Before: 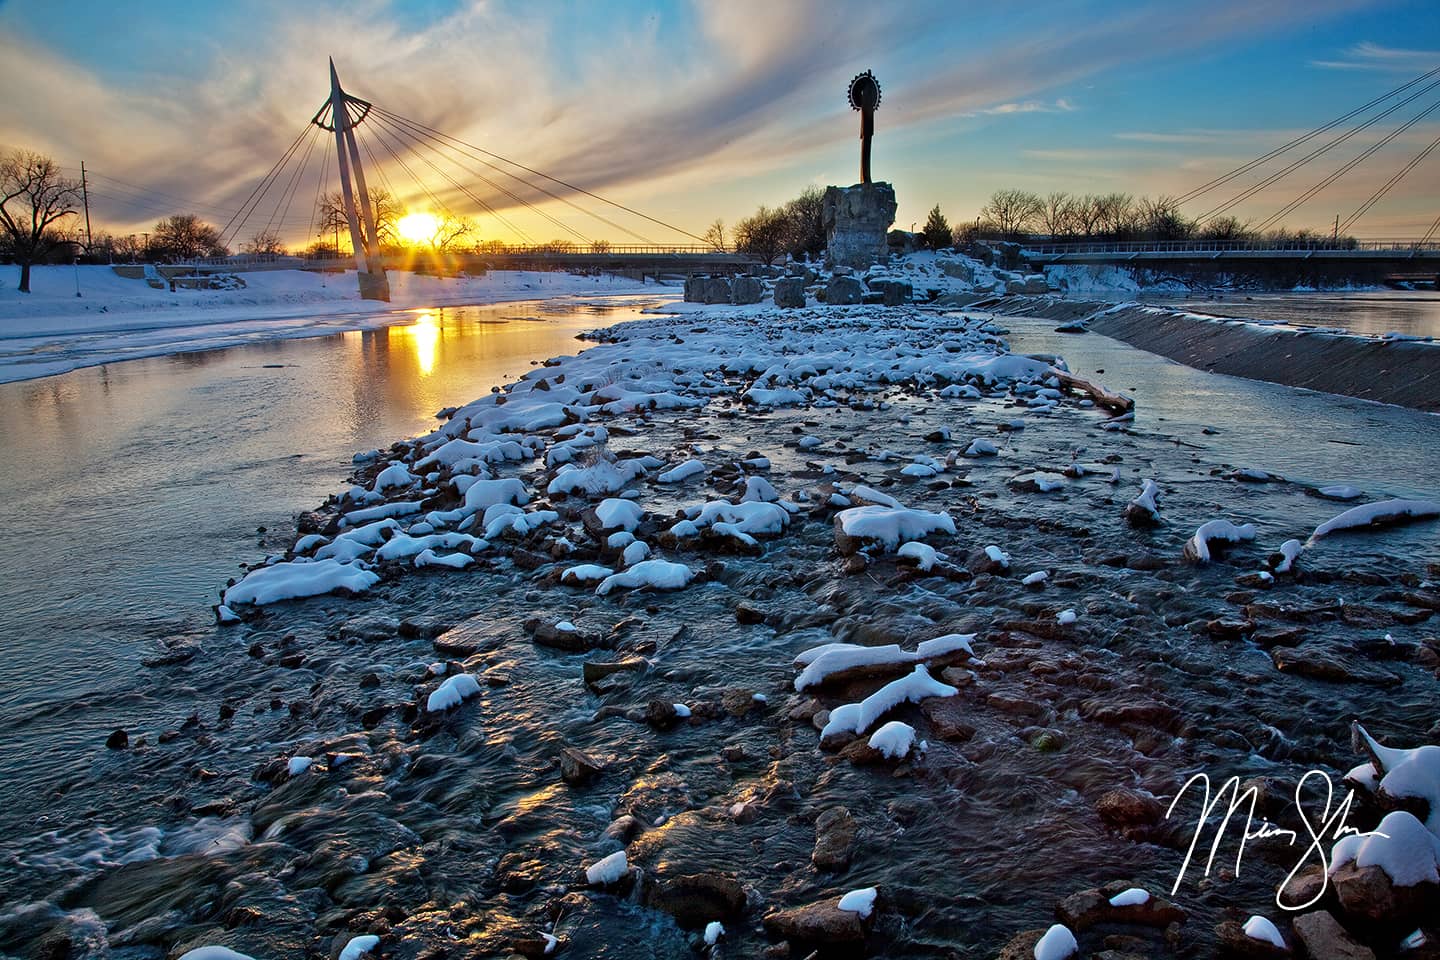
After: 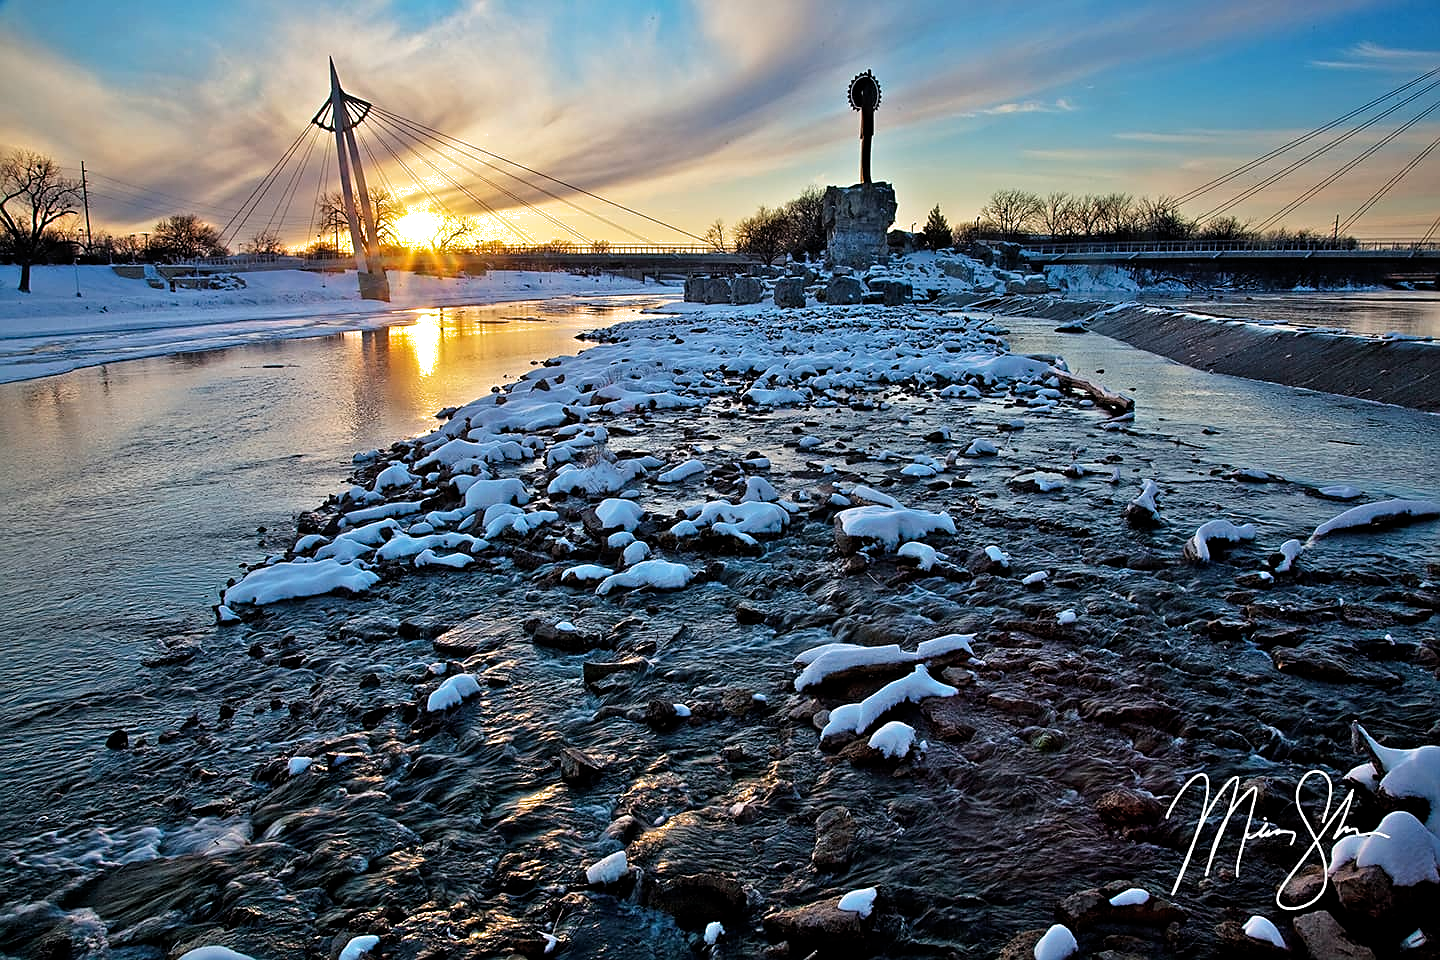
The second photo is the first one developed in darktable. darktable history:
color correction: highlights b* -0.061
filmic rgb: middle gray luminance 18.22%, black relative exposure -11.42 EV, white relative exposure 2.55 EV, target black luminance 0%, hardness 8.42, latitude 98.81%, contrast 1.081, shadows ↔ highlights balance 0.607%, color science v6 (2022)
exposure: exposure 0.21 EV, compensate exposure bias true, compensate highlight preservation false
sharpen: on, module defaults
